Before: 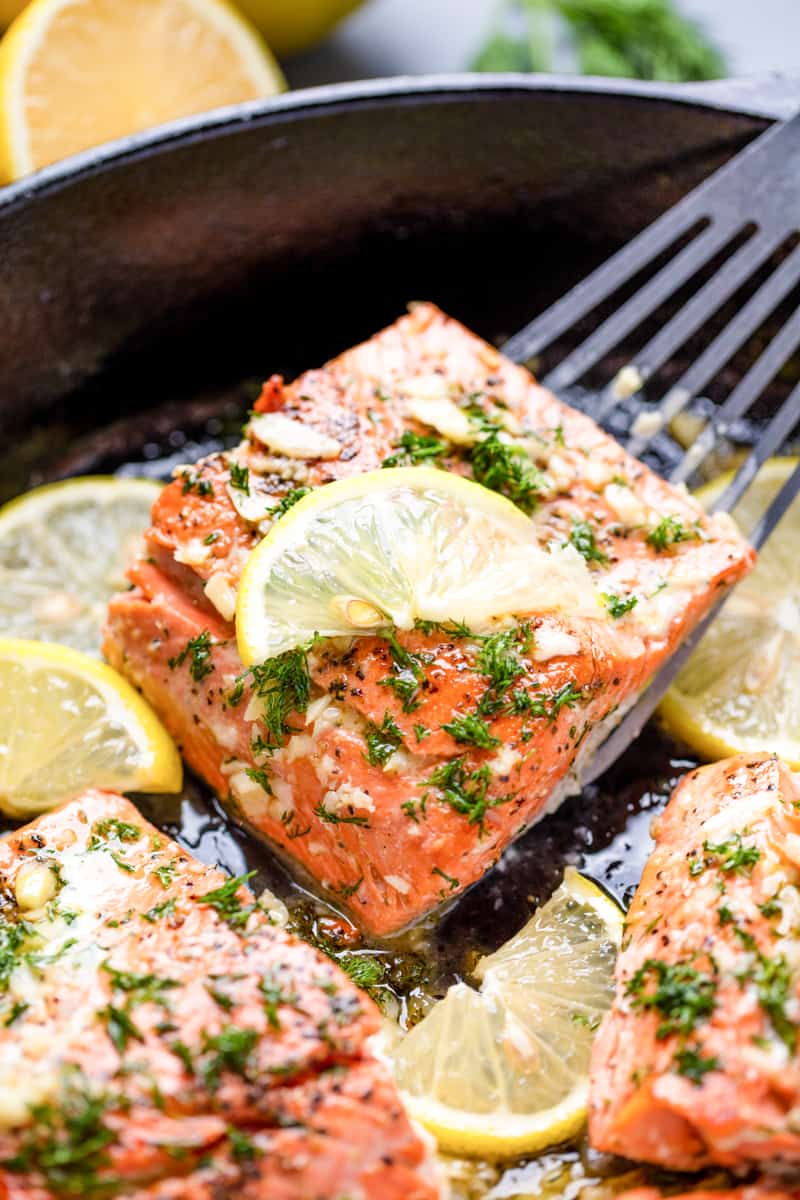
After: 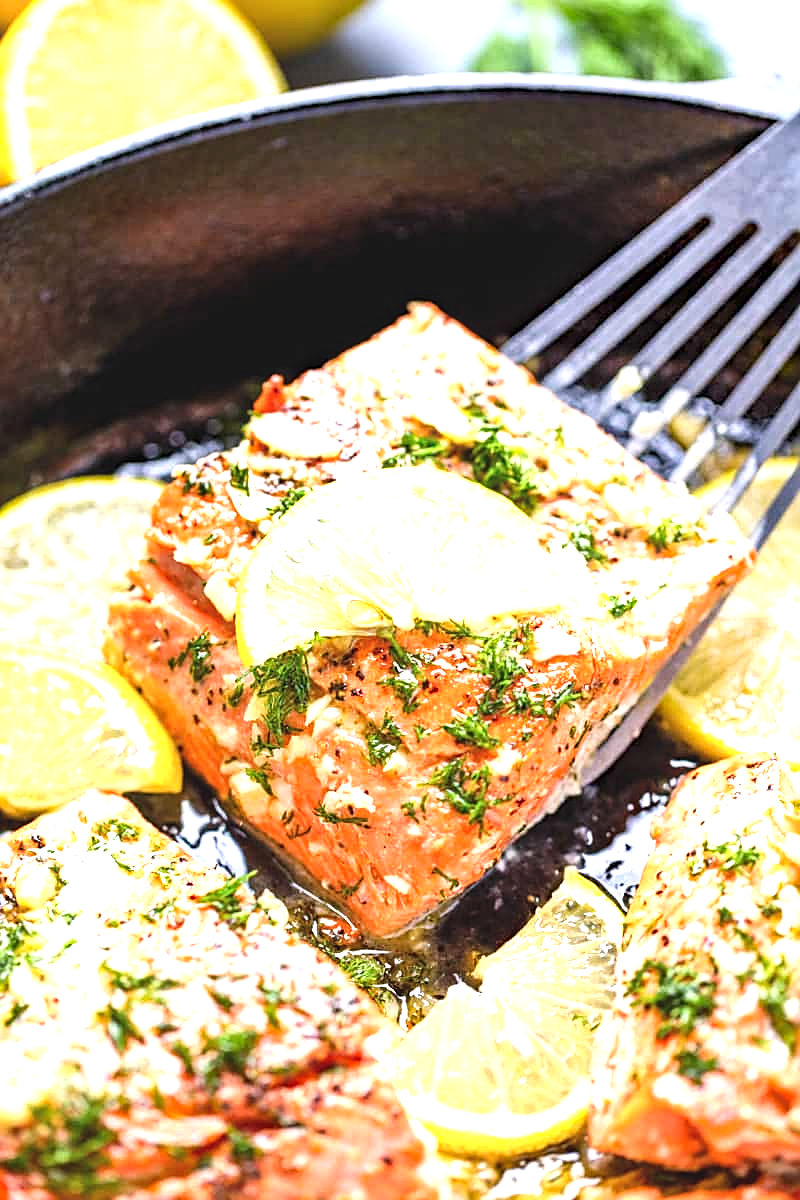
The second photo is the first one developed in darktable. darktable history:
sharpen: on, module defaults
exposure: black level correction -0.005, exposure 1.004 EV, compensate highlight preservation false
haze removal: adaptive false
